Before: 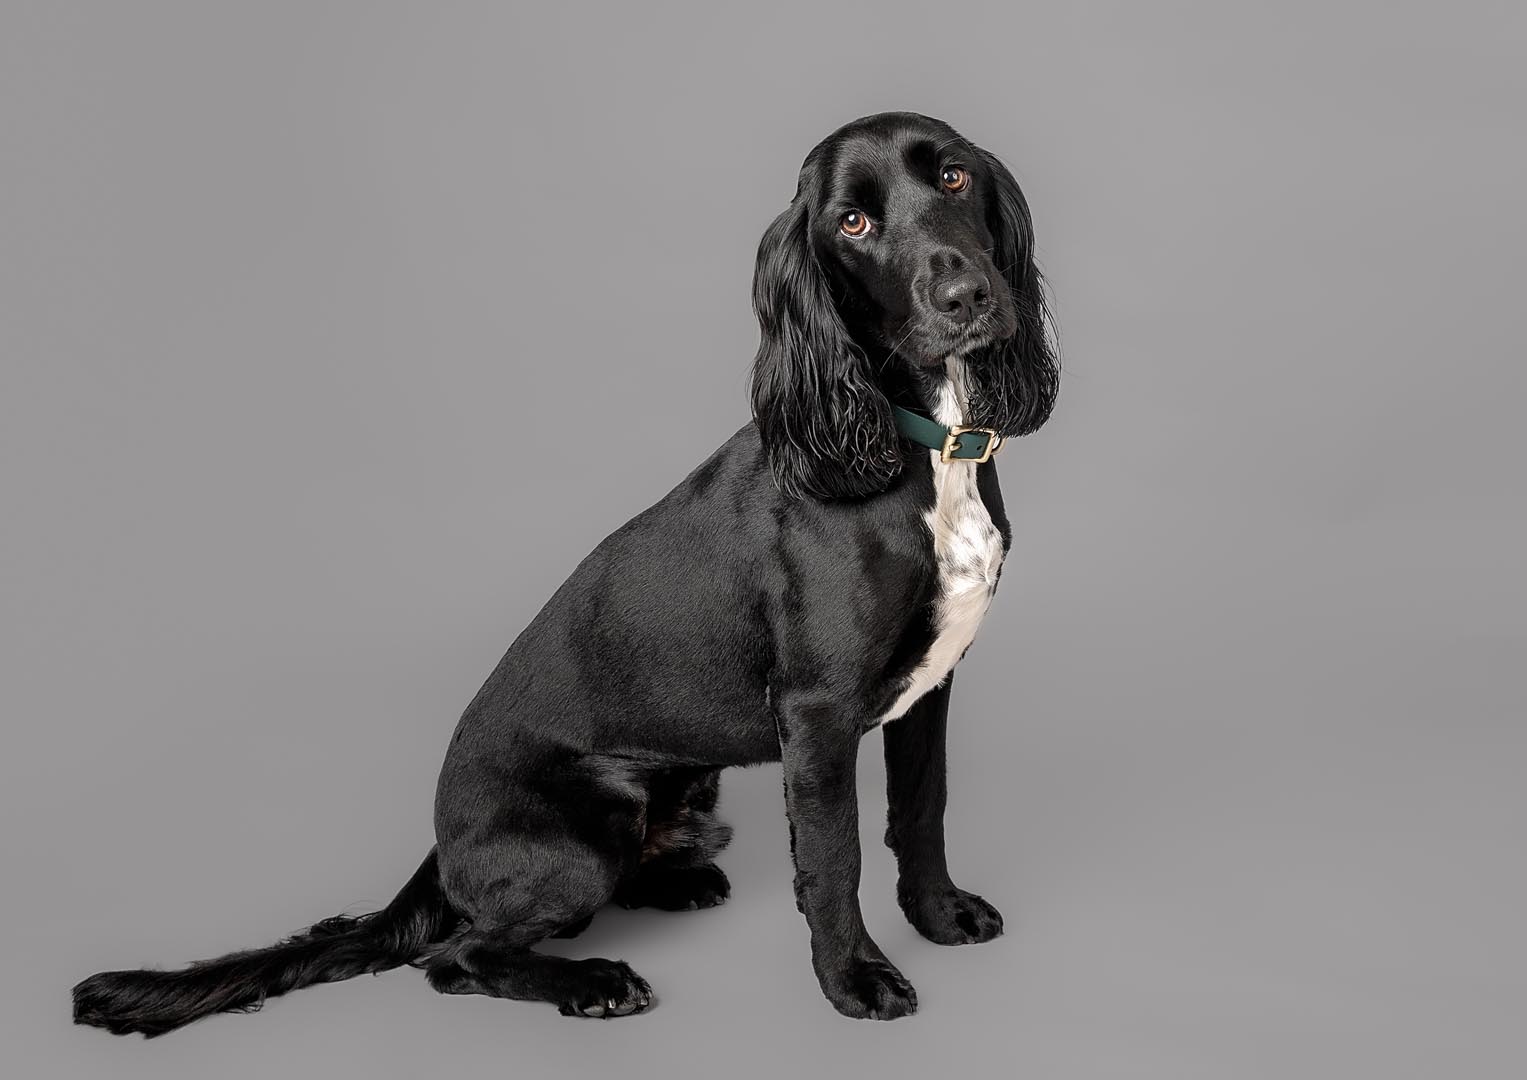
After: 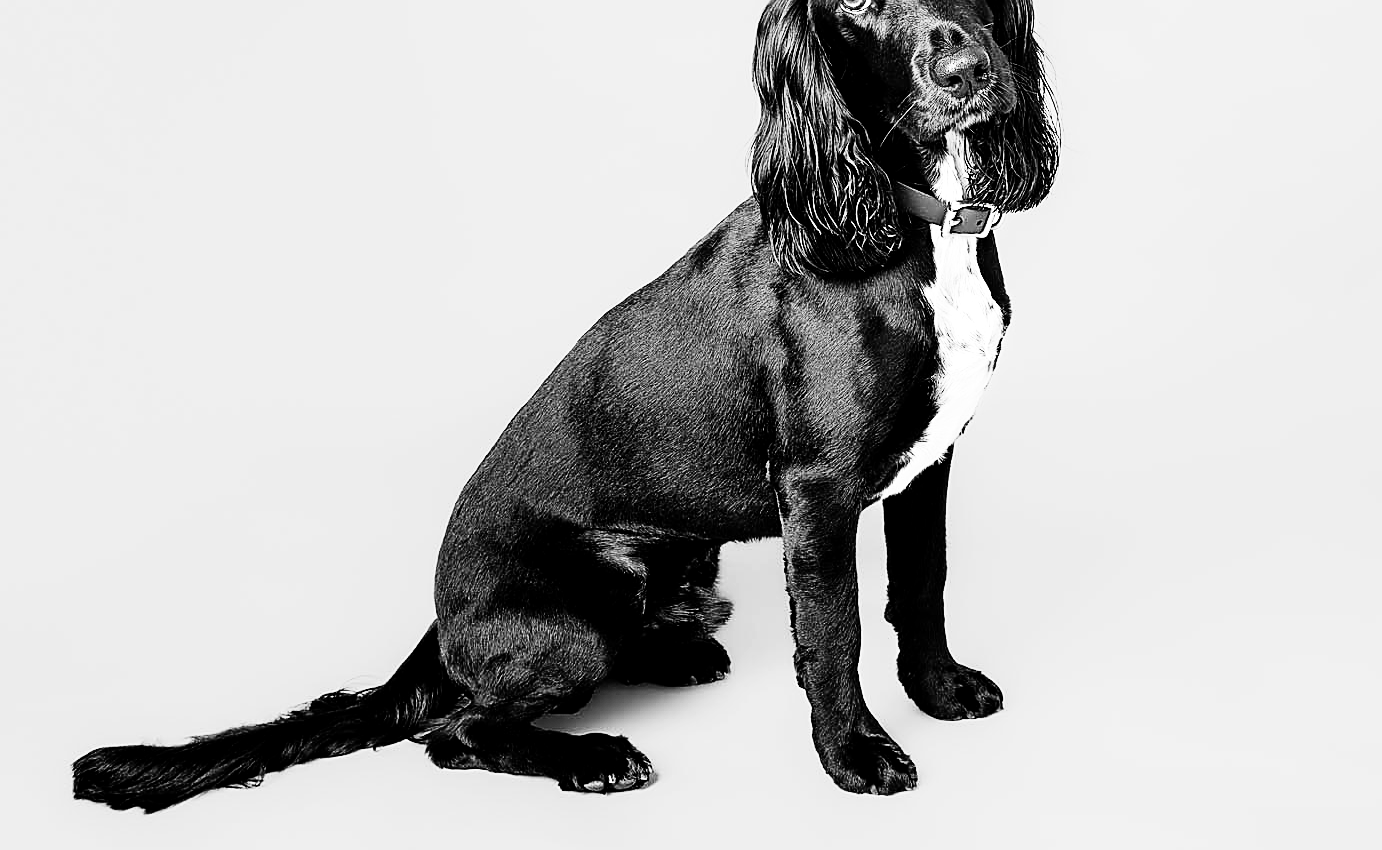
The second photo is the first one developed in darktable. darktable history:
rgb curve: curves: ch0 [(0, 0) (0.21, 0.15) (0.24, 0.21) (0.5, 0.75) (0.75, 0.96) (0.89, 0.99) (1, 1)]; ch1 [(0, 0.02) (0.21, 0.13) (0.25, 0.2) (0.5, 0.67) (0.75, 0.9) (0.89, 0.97) (1, 1)]; ch2 [(0, 0.02) (0.21, 0.13) (0.25, 0.2) (0.5, 0.67) (0.75, 0.9) (0.89, 0.97) (1, 1)], compensate middle gray true
crop: top 20.916%, right 9.437%, bottom 0.316%
exposure: black level correction 0.003, exposure 0.383 EV, compensate highlight preservation false
color contrast: green-magenta contrast 0, blue-yellow contrast 0
sharpen: on, module defaults
